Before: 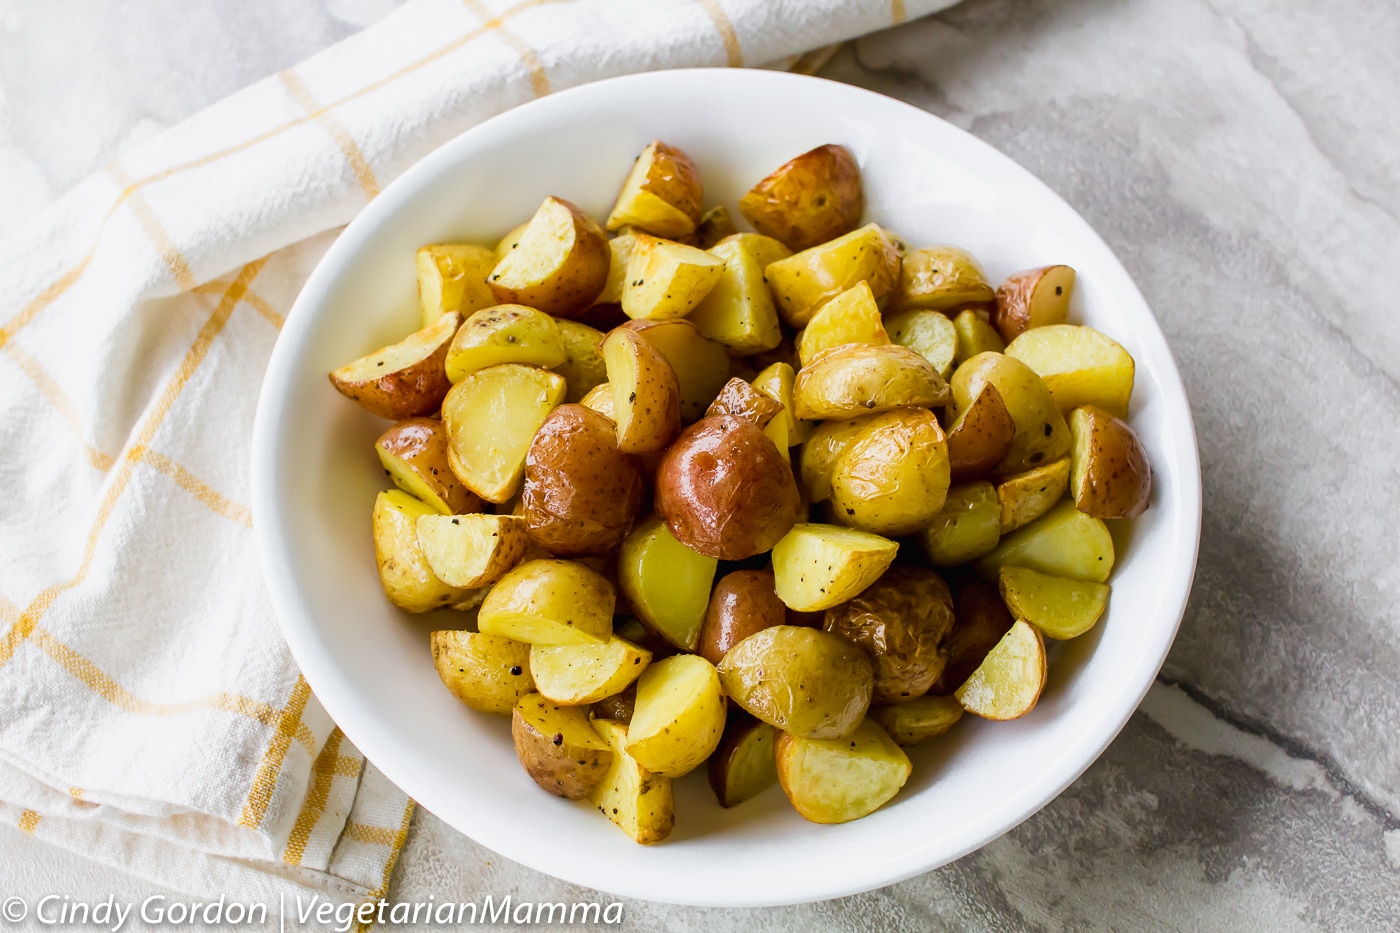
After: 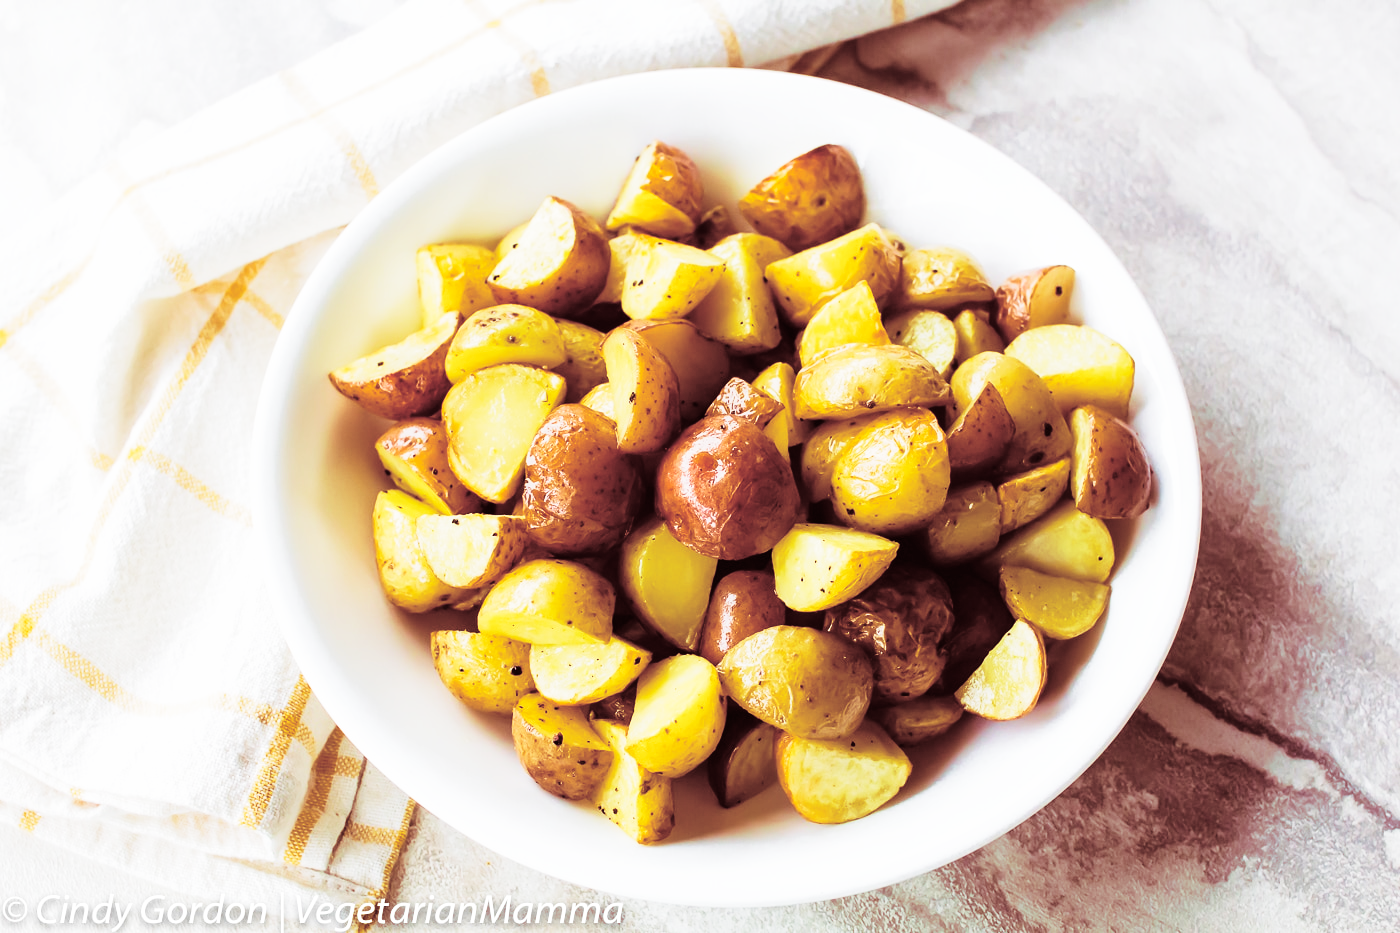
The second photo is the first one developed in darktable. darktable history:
base curve: curves: ch0 [(0, 0) (0.028, 0.03) (0.121, 0.232) (0.46, 0.748) (0.859, 0.968) (1, 1)], preserve colors none
white balance: emerald 1
velvia: on, module defaults
exposure: black level correction -0.001, exposure 0.08 EV, compensate highlight preservation false
split-toning: highlights › saturation 0, balance -61.83
